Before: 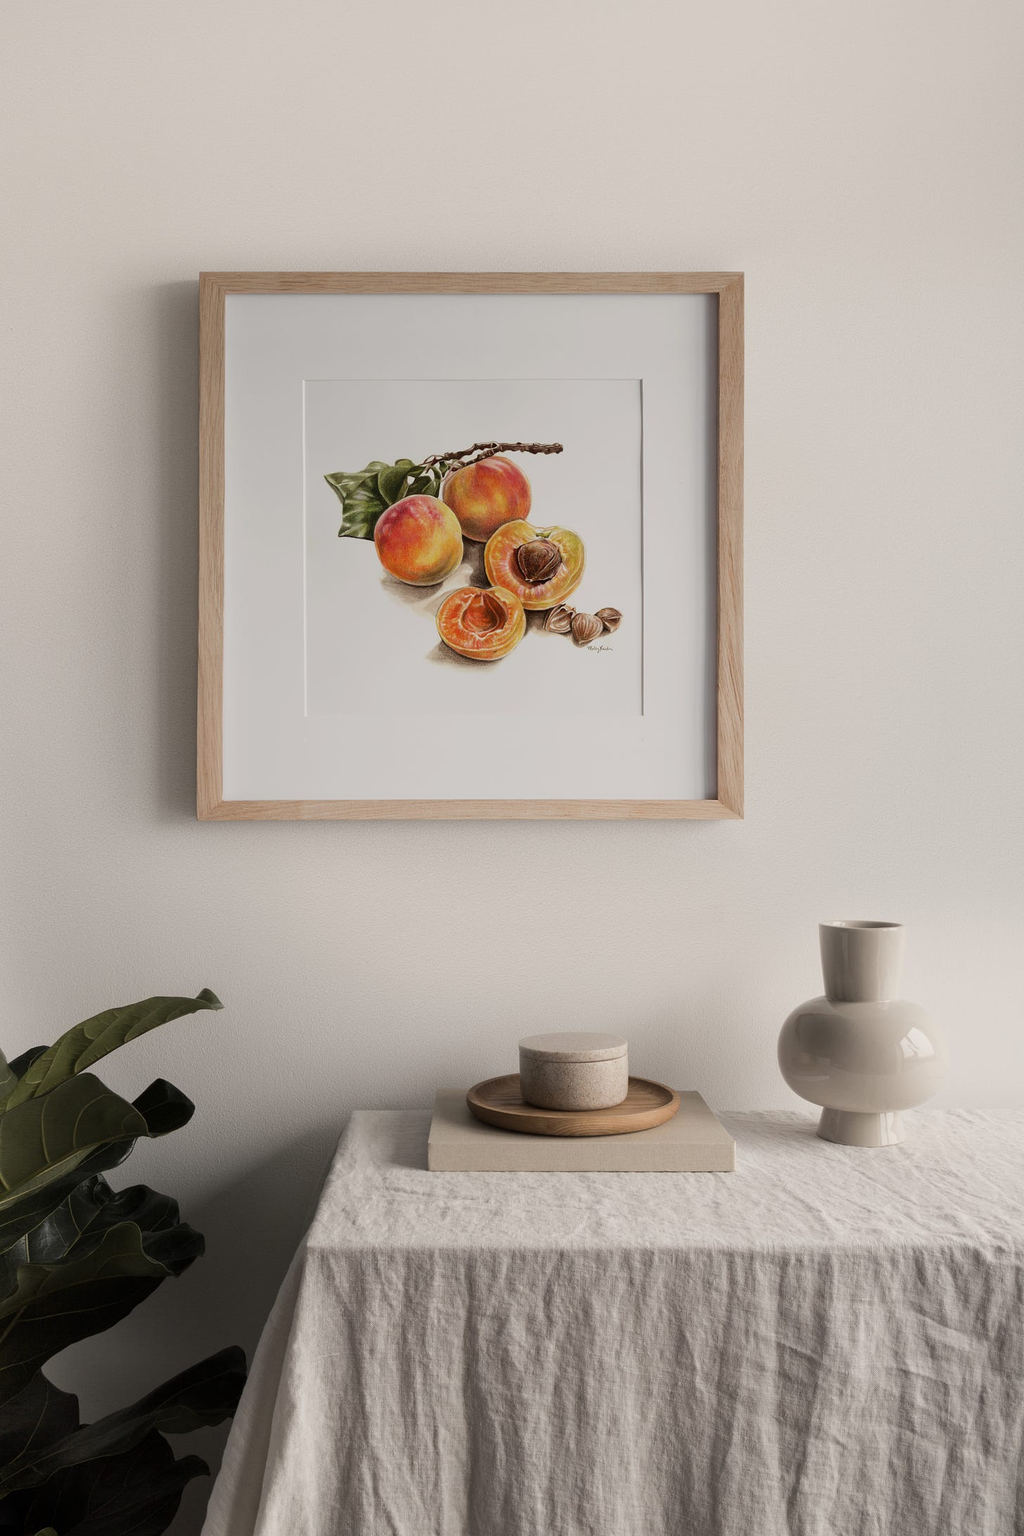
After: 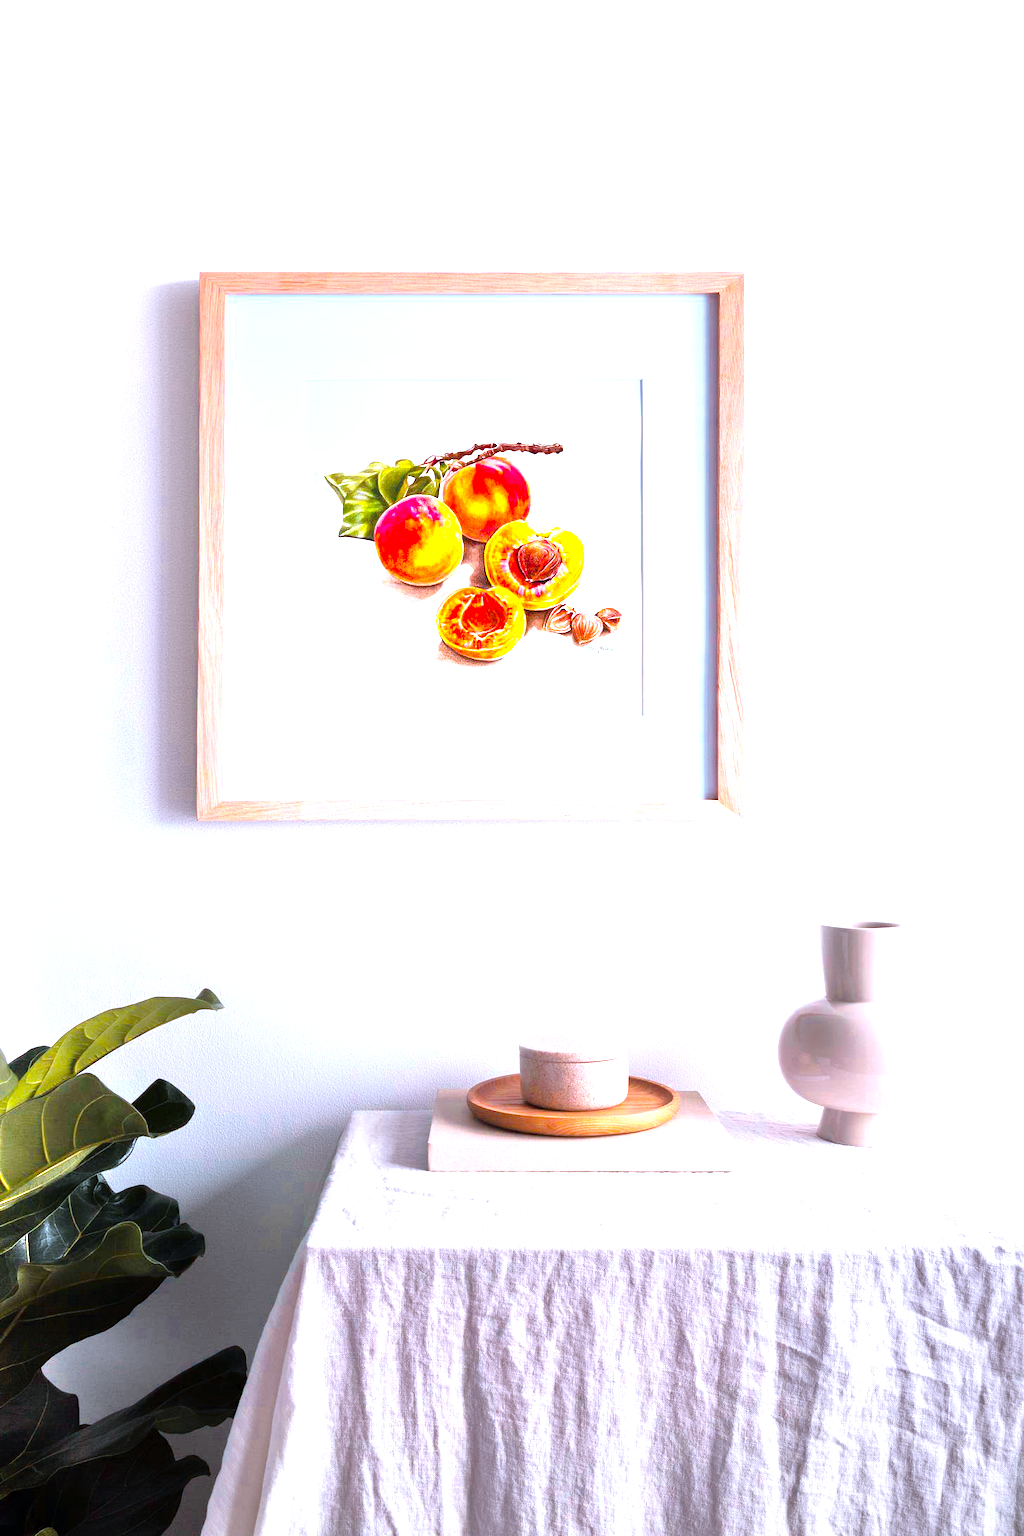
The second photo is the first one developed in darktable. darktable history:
vignetting: fall-off radius 93.87%
color calibration: output R [1.422, -0.35, -0.252, 0], output G [-0.238, 1.259, -0.084, 0], output B [-0.081, -0.196, 1.58, 0], output brightness [0.49, 0.671, -0.57, 0], illuminant same as pipeline (D50), adaptation none (bypass), saturation algorithm version 1 (2020)
exposure: black level correction 0, exposure 0.5 EV, compensate exposure bias true, compensate highlight preservation false
color balance rgb: linear chroma grading › global chroma 9%, perceptual saturation grading › global saturation 36%, perceptual brilliance grading › global brilliance 15%, perceptual brilliance grading › shadows -35%, global vibrance 15%
tone equalizer: -7 EV 0.15 EV, -6 EV 0.6 EV, -5 EV 1.15 EV, -4 EV 1.33 EV, -3 EV 1.15 EV, -2 EV 0.6 EV, -1 EV 0.15 EV, mask exposure compensation -0.5 EV
